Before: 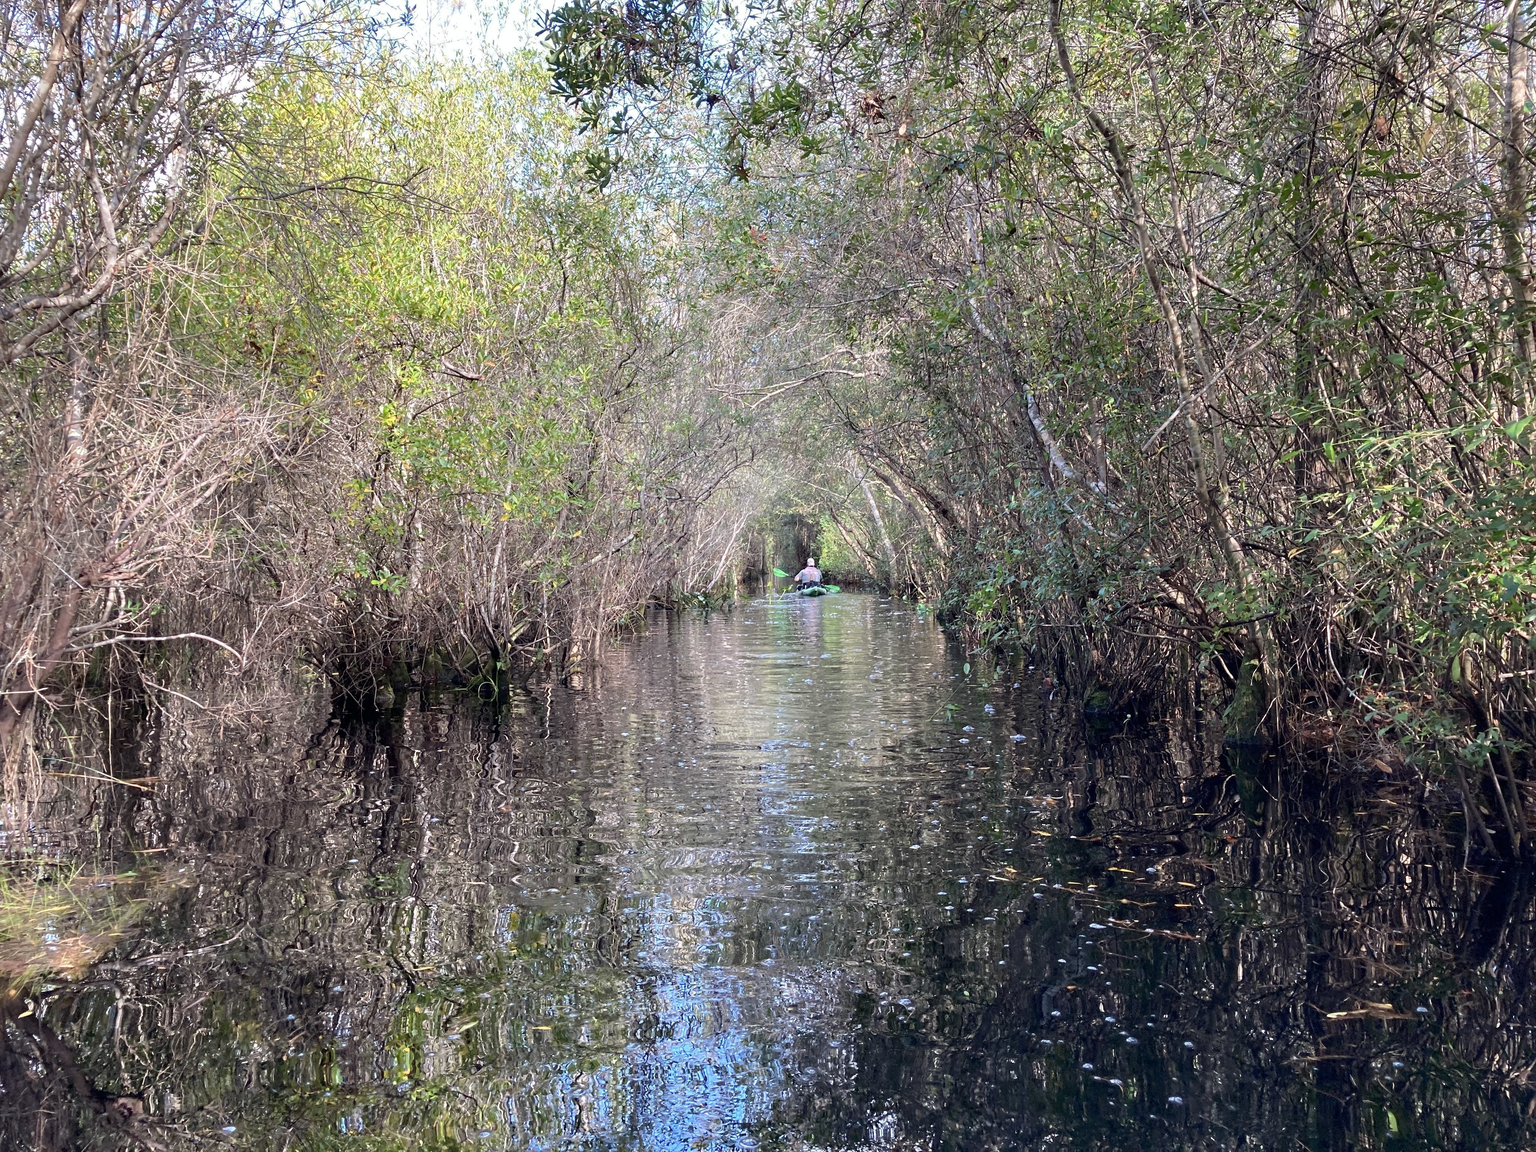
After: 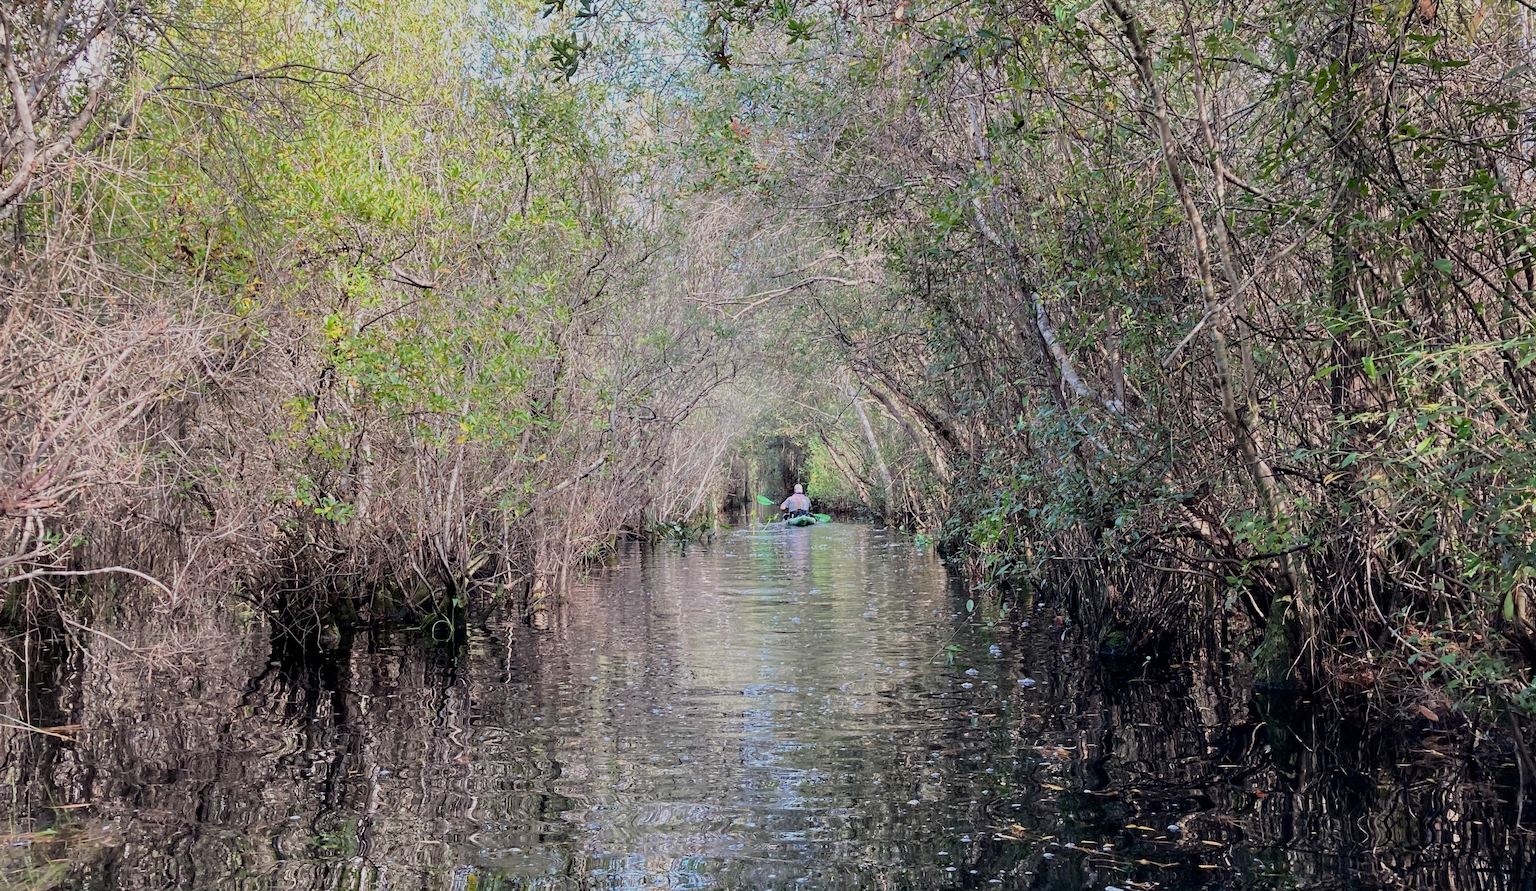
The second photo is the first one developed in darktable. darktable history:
filmic rgb: black relative exposure -7.65 EV, white relative exposure 4.56 EV, hardness 3.61
crop: left 5.596%, top 10.314%, right 3.534%, bottom 19.395%
